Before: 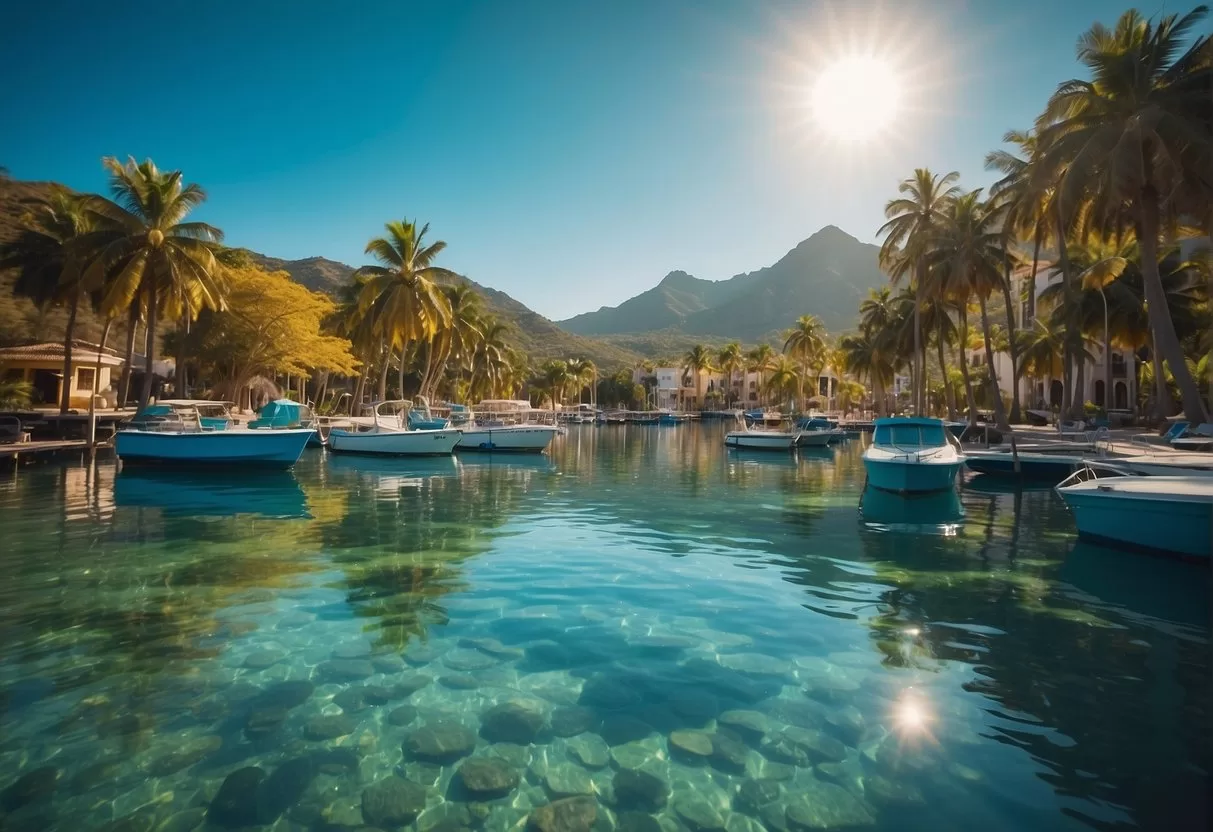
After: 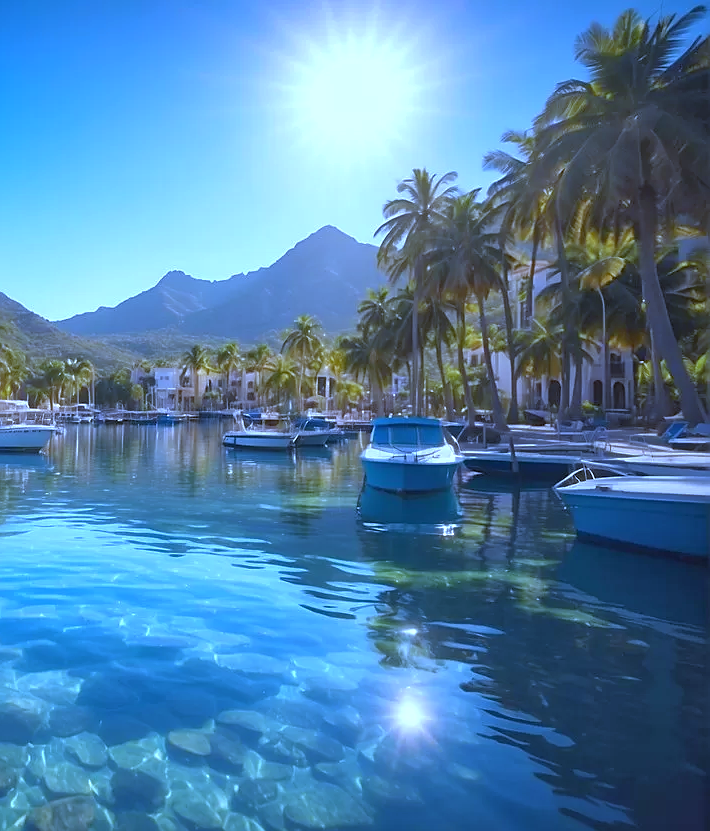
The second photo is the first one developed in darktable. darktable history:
crop: left 41.402%
sharpen: radius 1.864, amount 0.398, threshold 1.271
shadows and highlights: shadows 25, highlights -25
tone equalizer: -8 EV 0.25 EV, -7 EV 0.417 EV, -6 EV 0.417 EV, -5 EV 0.25 EV, -3 EV -0.25 EV, -2 EV -0.417 EV, -1 EV -0.417 EV, +0 EV -0.25 EV, edges refinement/feathering 500, mask exposure compensation -1.57 EV, preserve details guided filter
exposure: black level correction 0, exposure 0.7 EV, compensate exposure bias true, compensate highlight preservation false
white balance: red 0.766, blue 1.537
